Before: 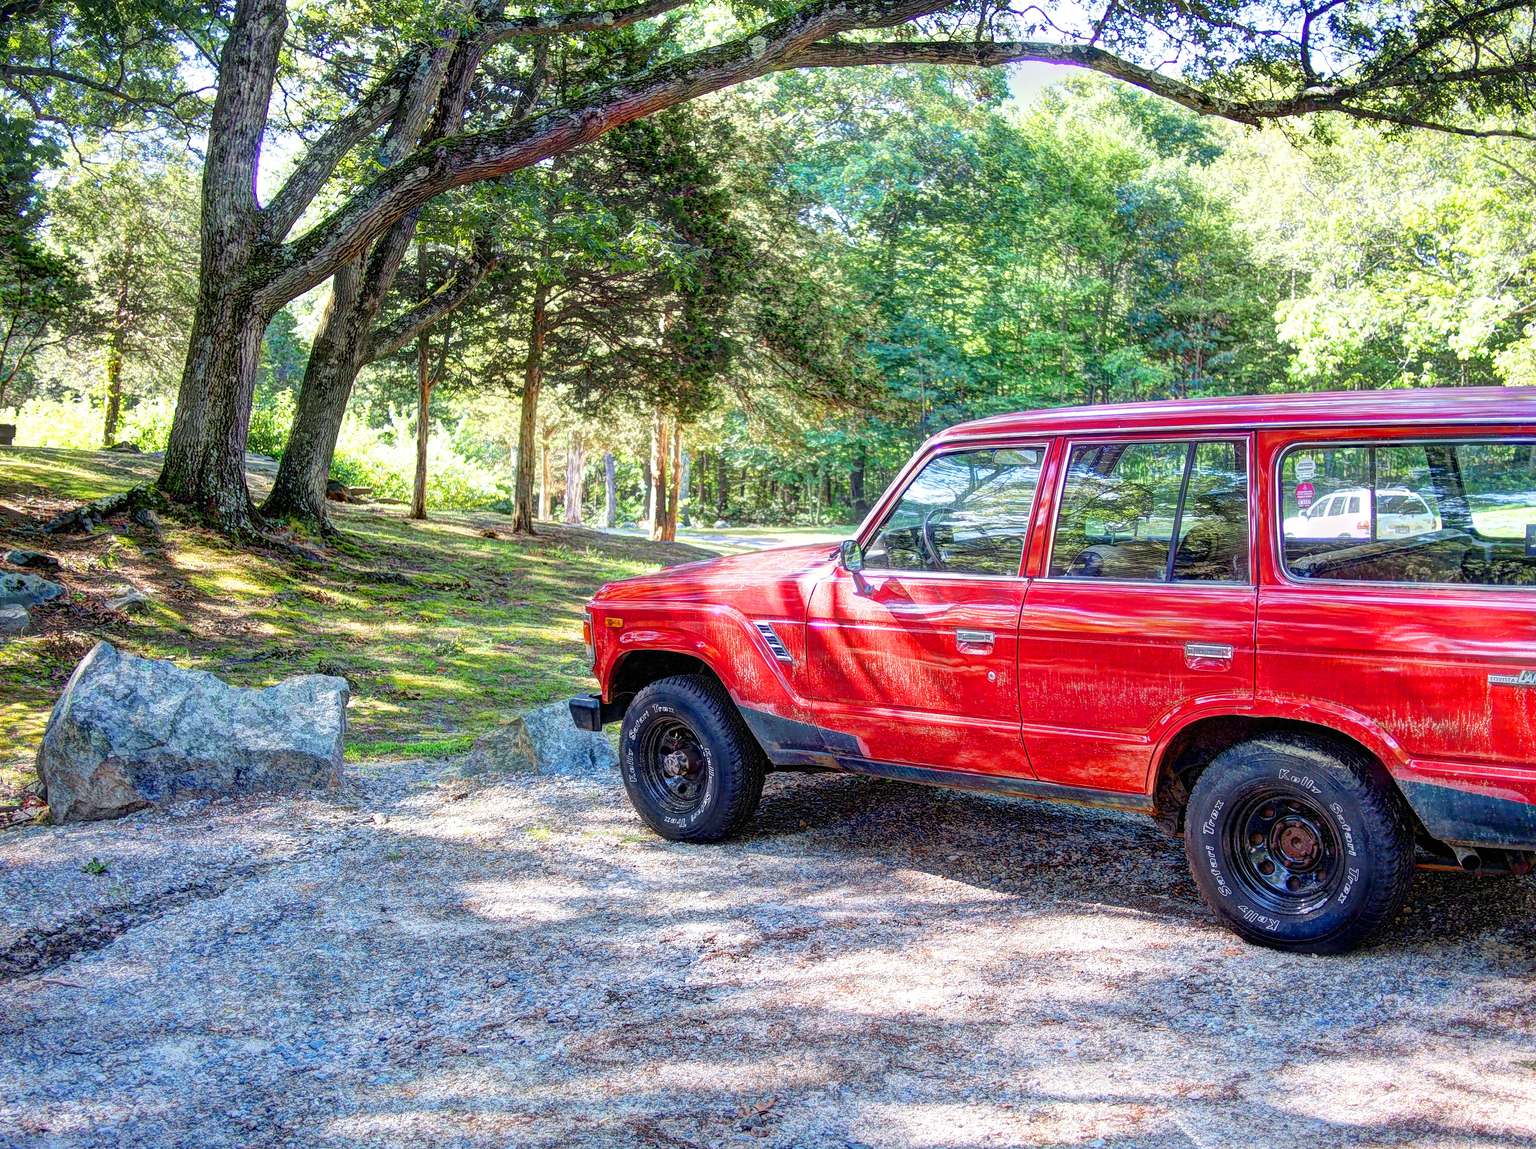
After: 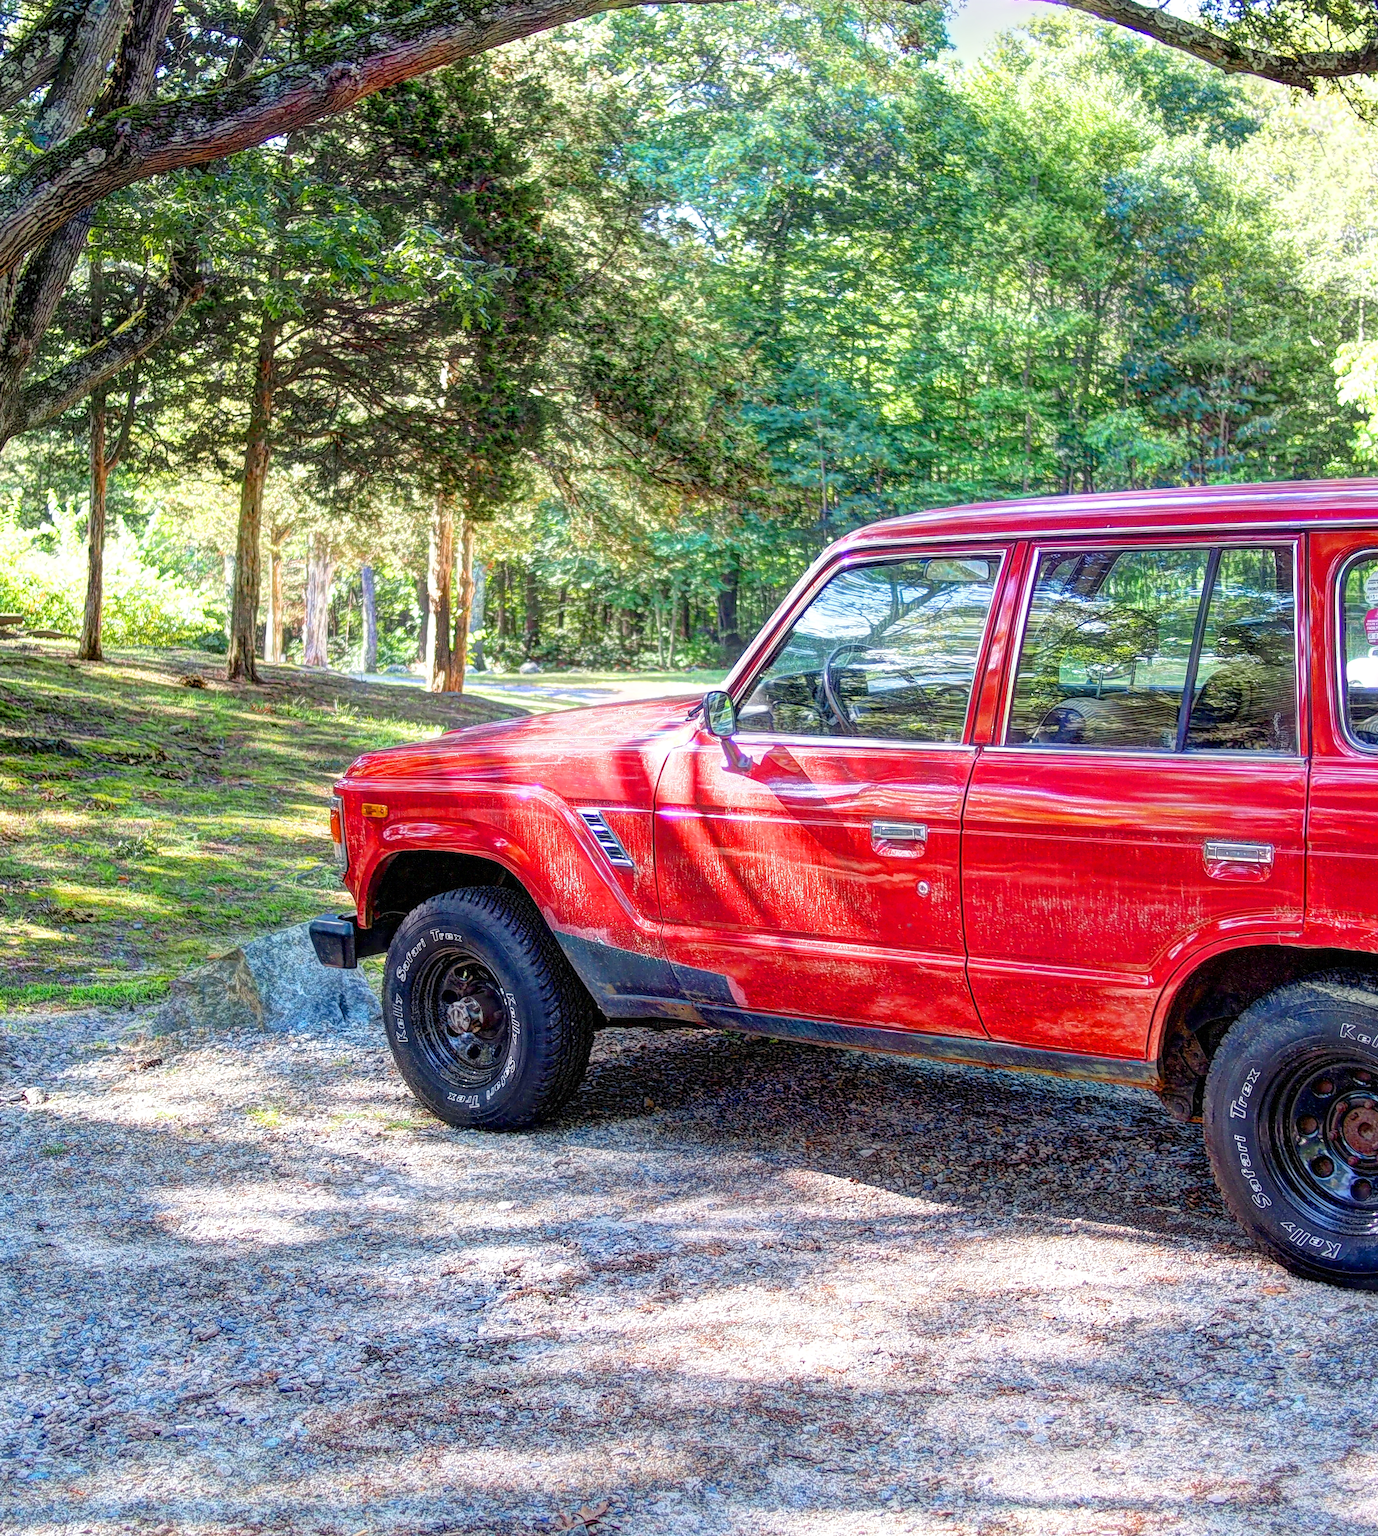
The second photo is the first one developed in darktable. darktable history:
crop and rotate: left 23.199%, top 5.644%, right 14.978%, bottom 2.324%
